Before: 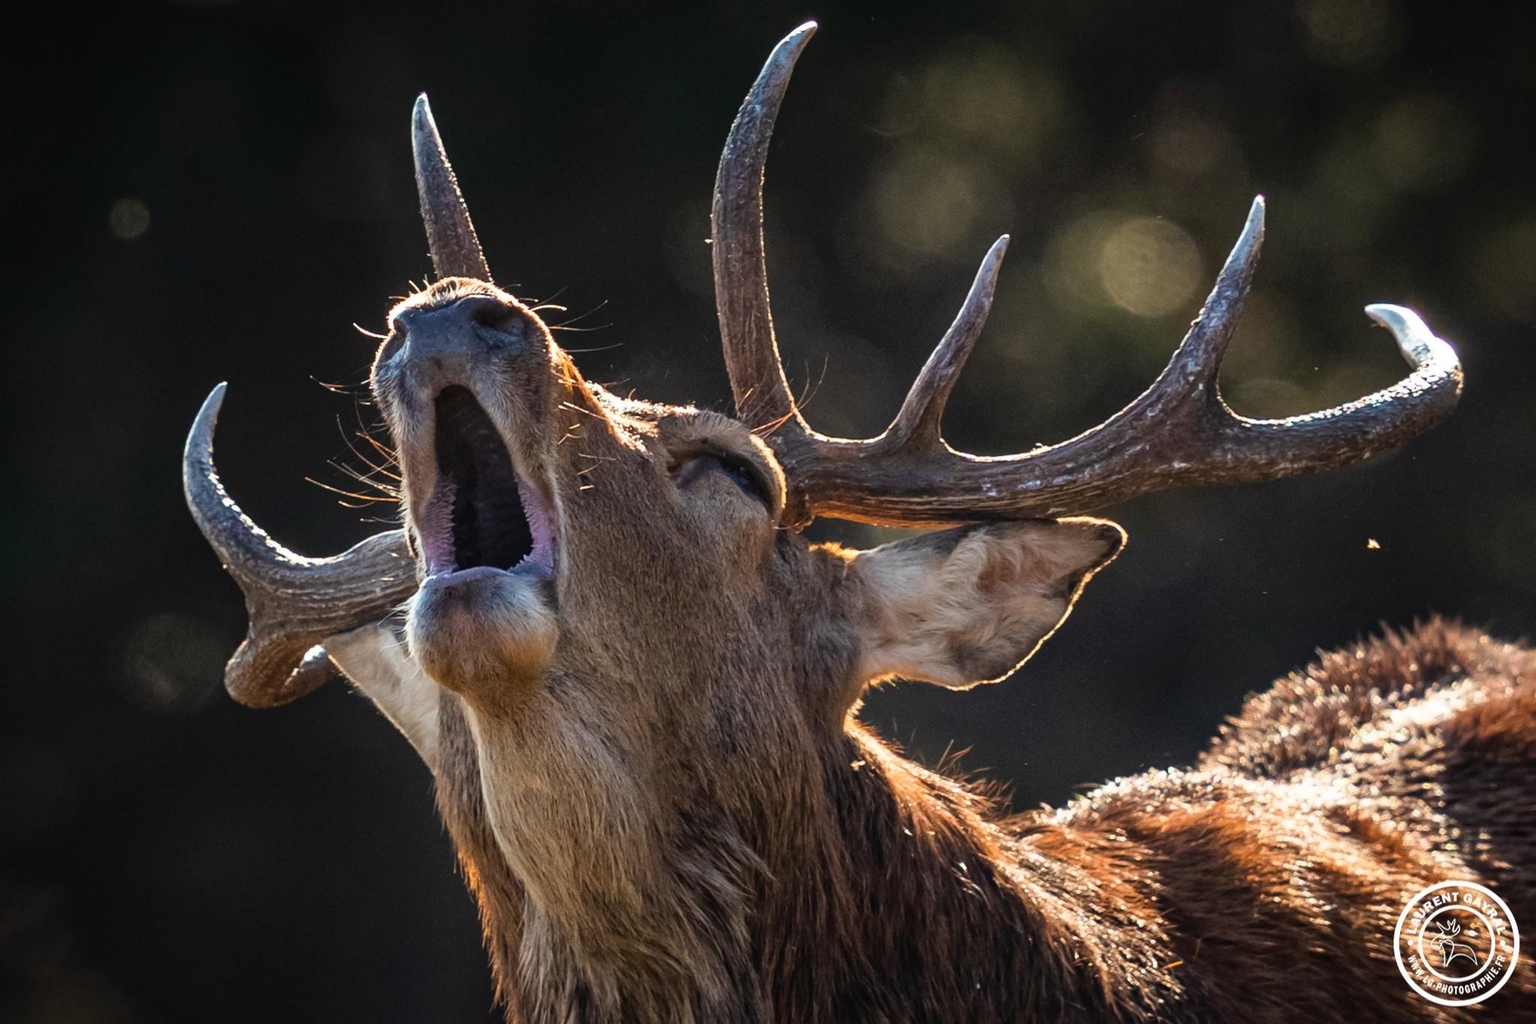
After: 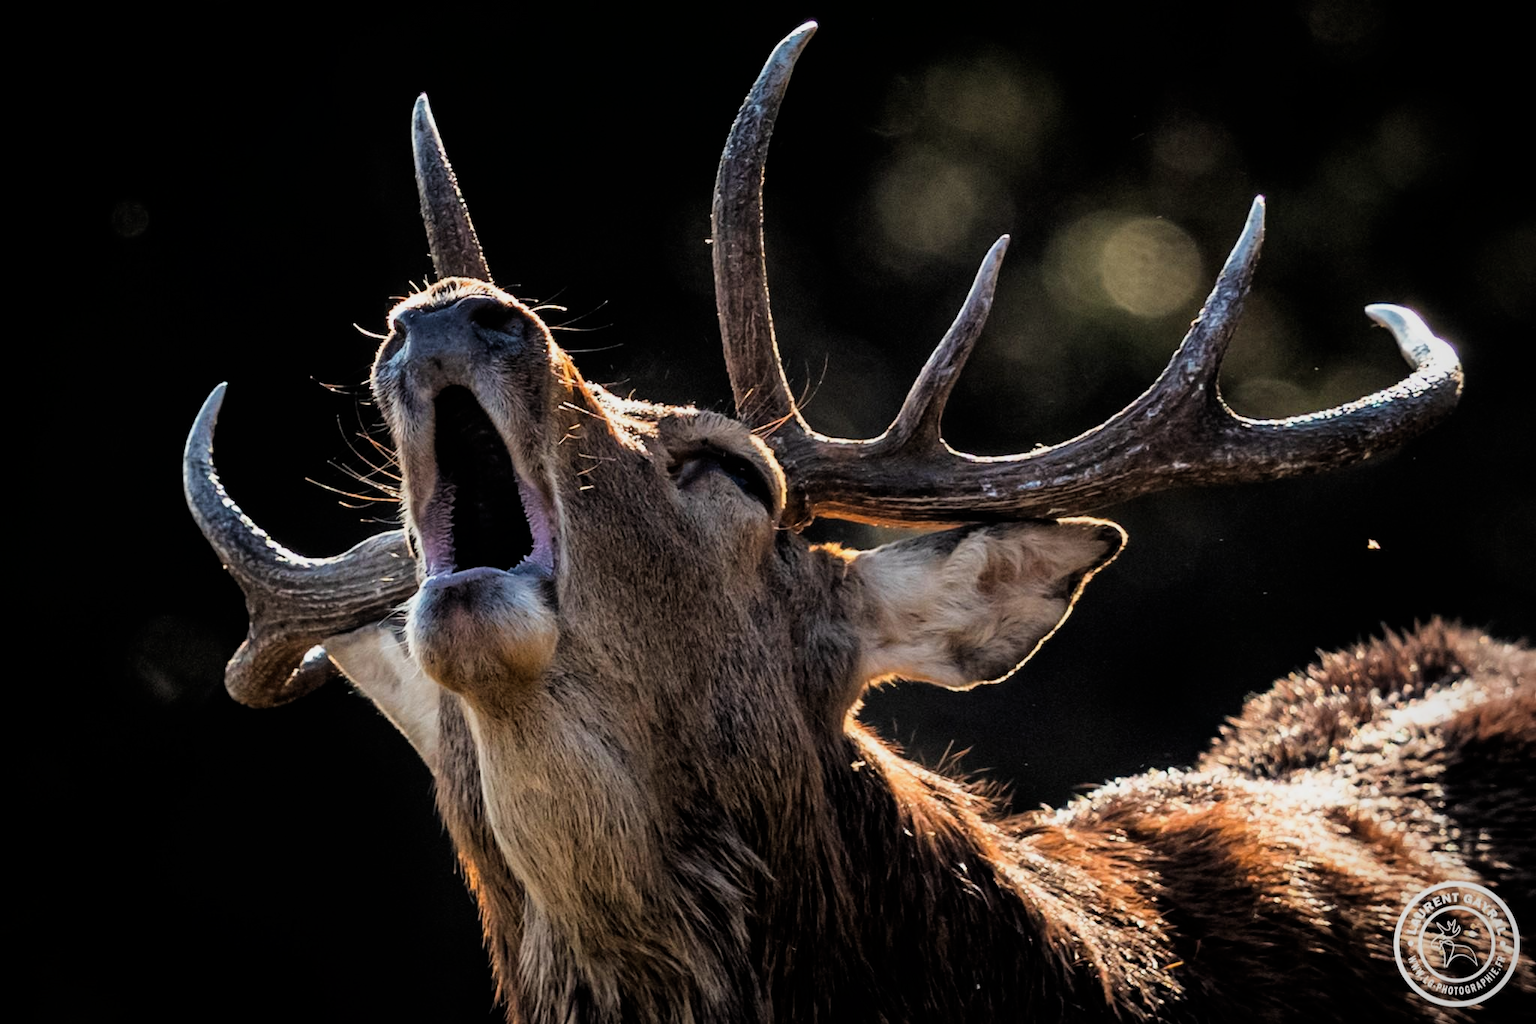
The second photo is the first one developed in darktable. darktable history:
vignetting: on, module defaults
filmic rgb: black relative exposure -5 EV, white relative exposure 3.2 EV, hardness 3.42, contrast 1.2, highlights saturation mix -30%
